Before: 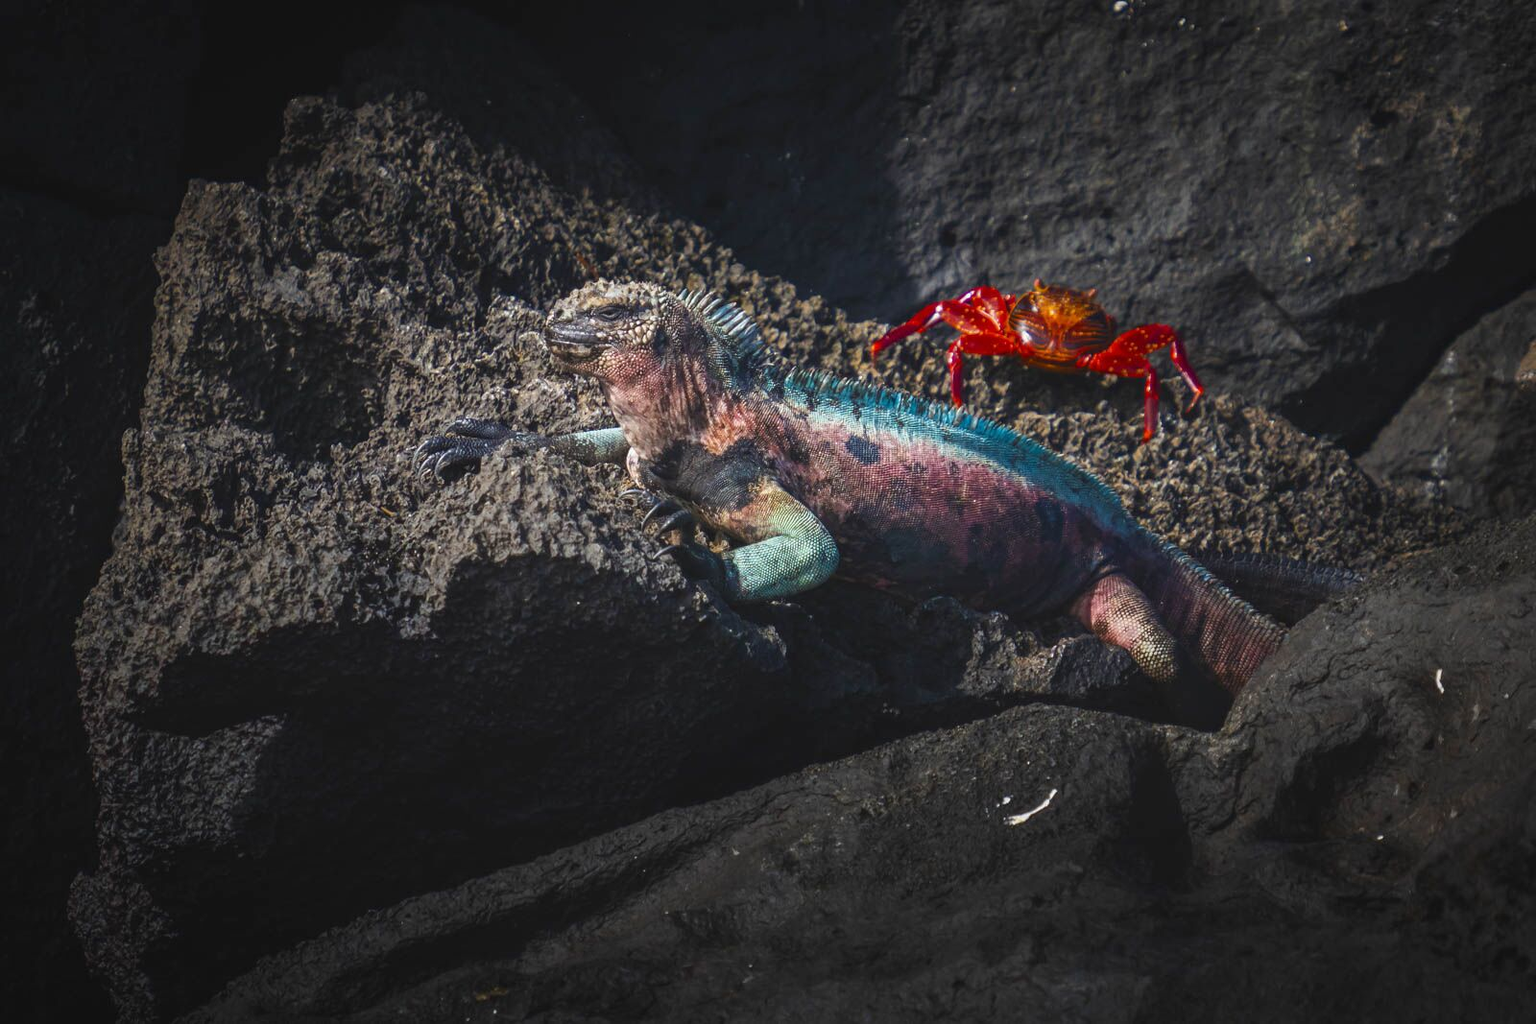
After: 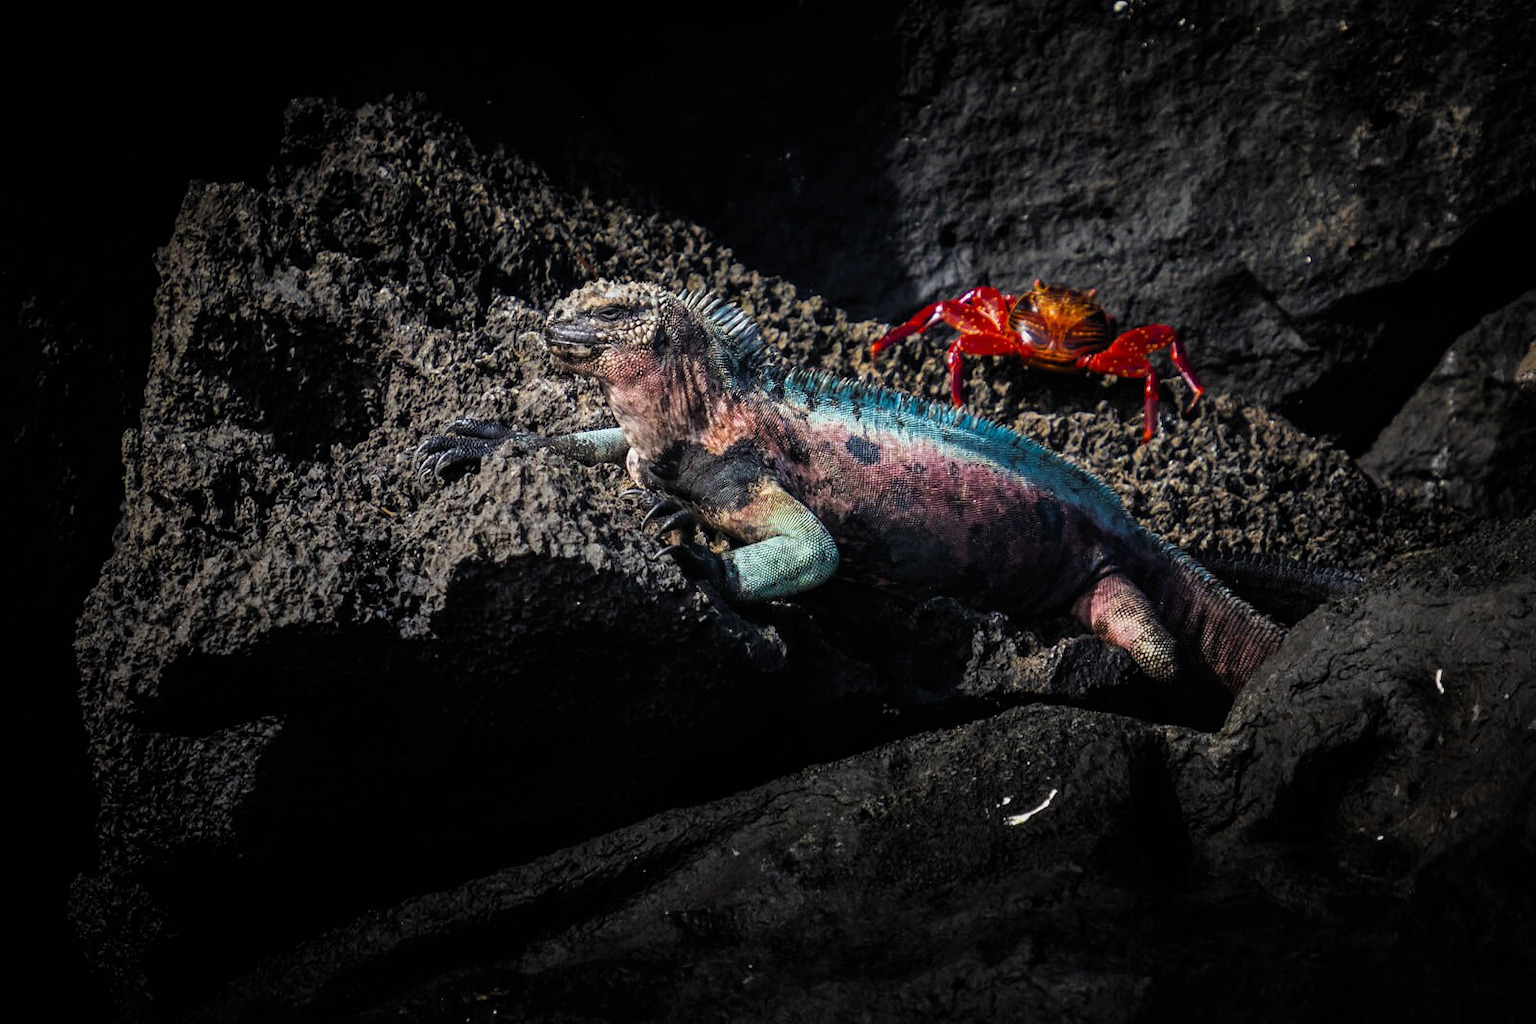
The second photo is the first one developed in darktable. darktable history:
filmic rgb: black relative exposure -4.95 EV, white relative exposure 2.83 EV, hardness 3.72
